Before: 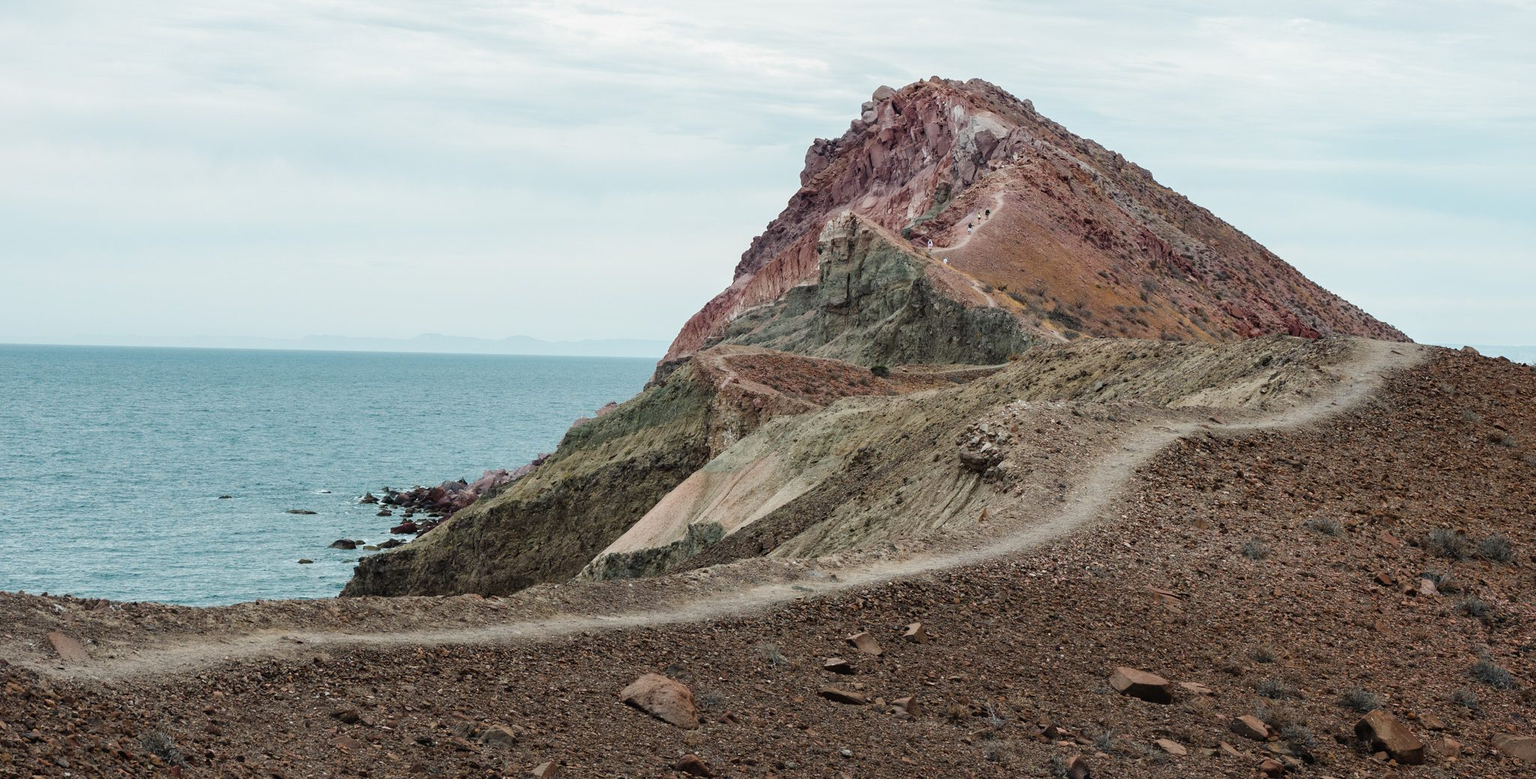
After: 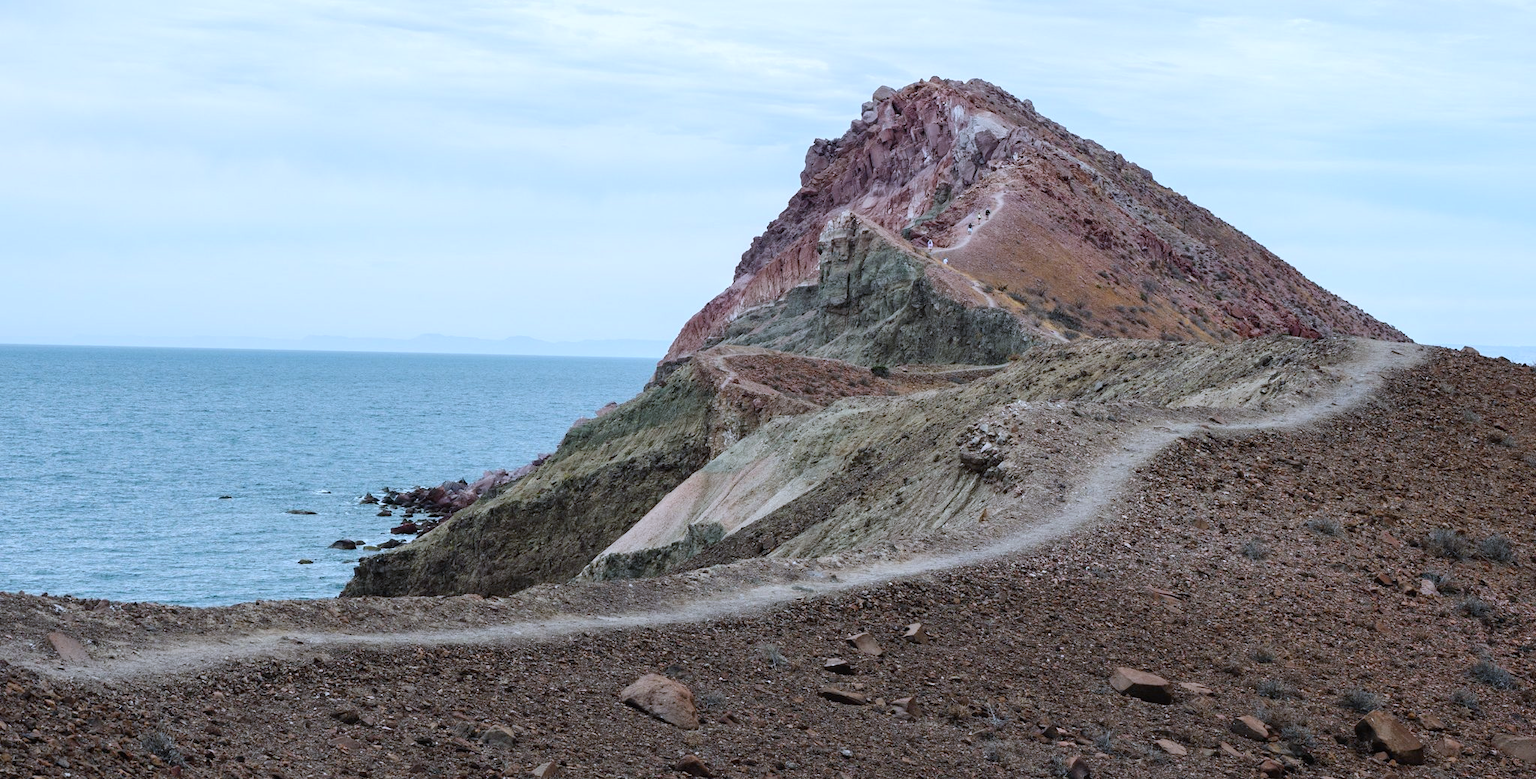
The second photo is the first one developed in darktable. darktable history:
white balance: red 0.948, green 1.02, blue 1.176
